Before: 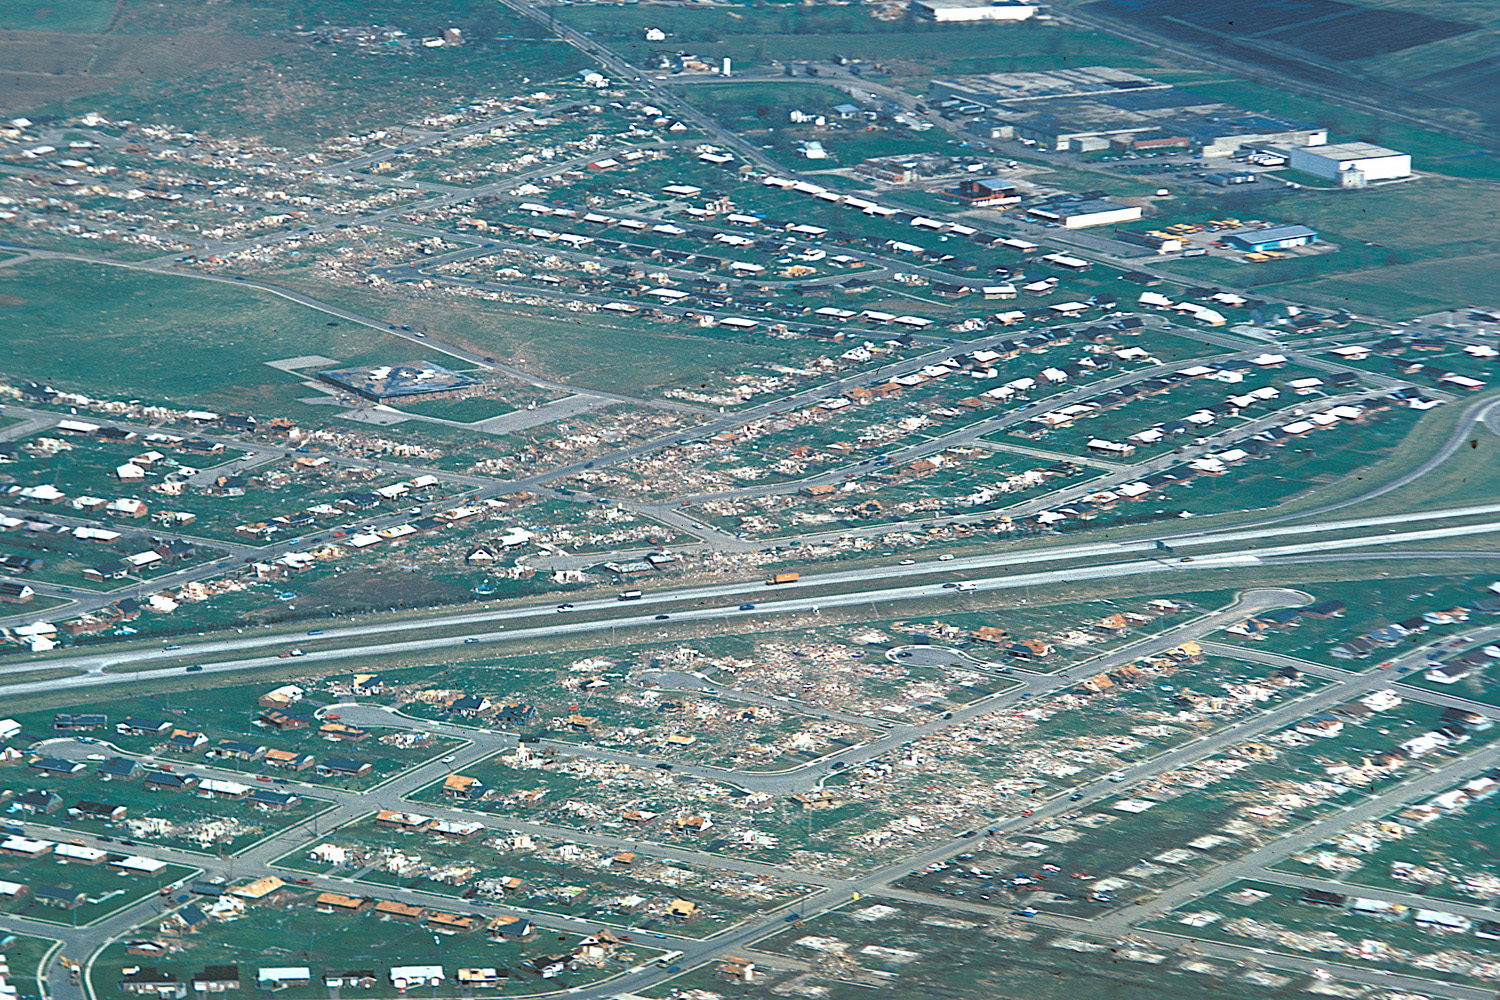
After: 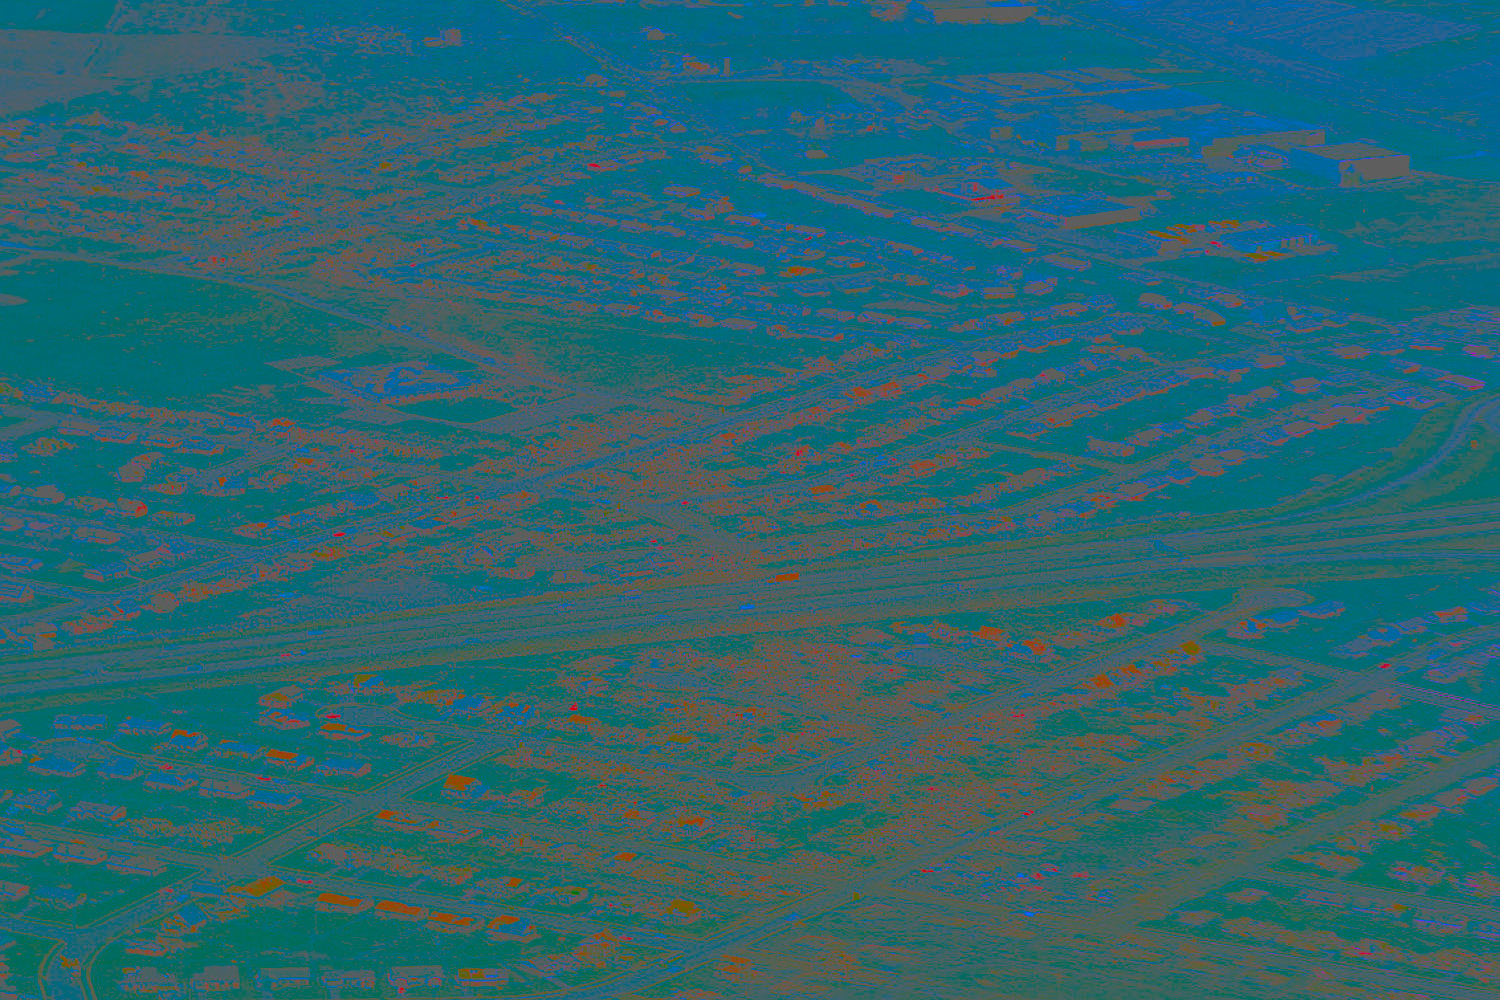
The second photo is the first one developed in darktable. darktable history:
contrast brightness saturation: contrast -0.99, brightness -0.17, saturation 0.75
sharpen: amount 0.6
